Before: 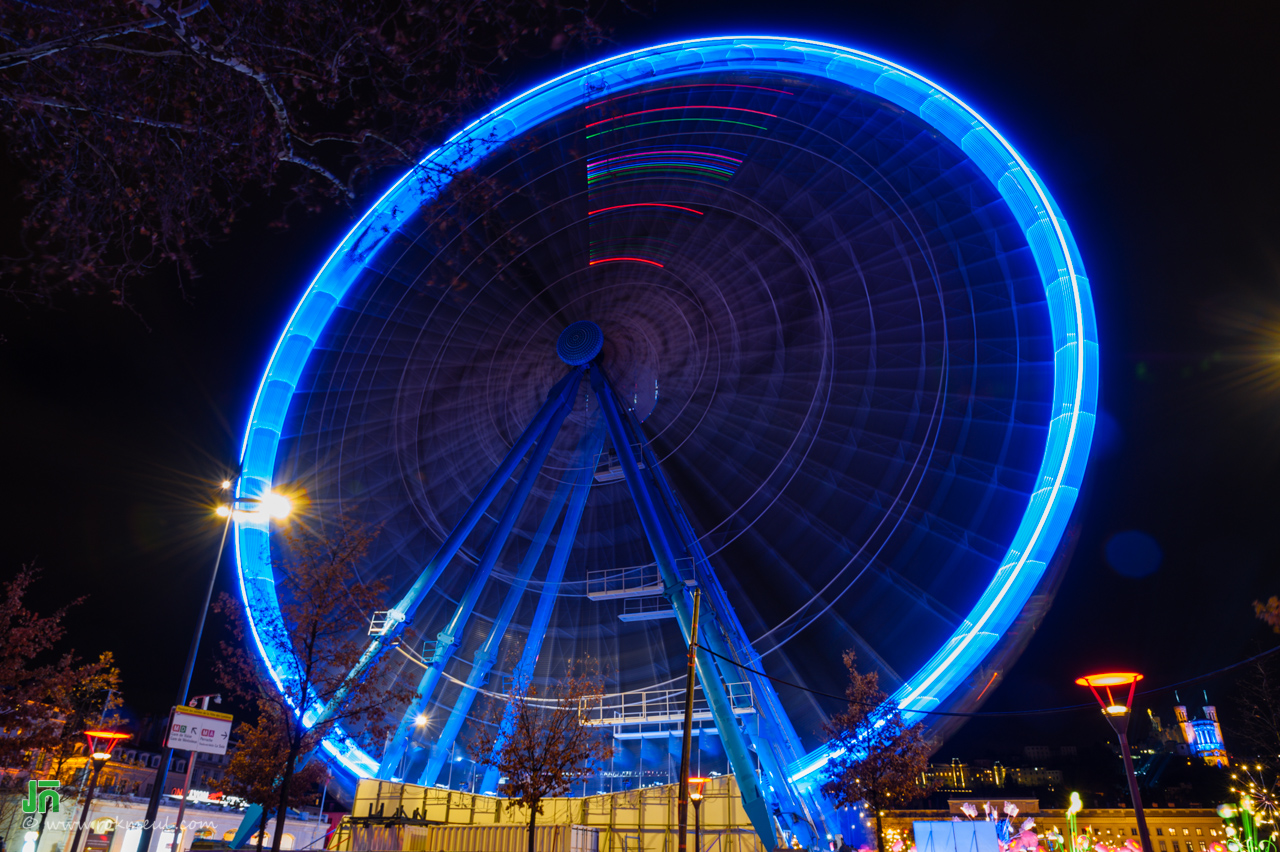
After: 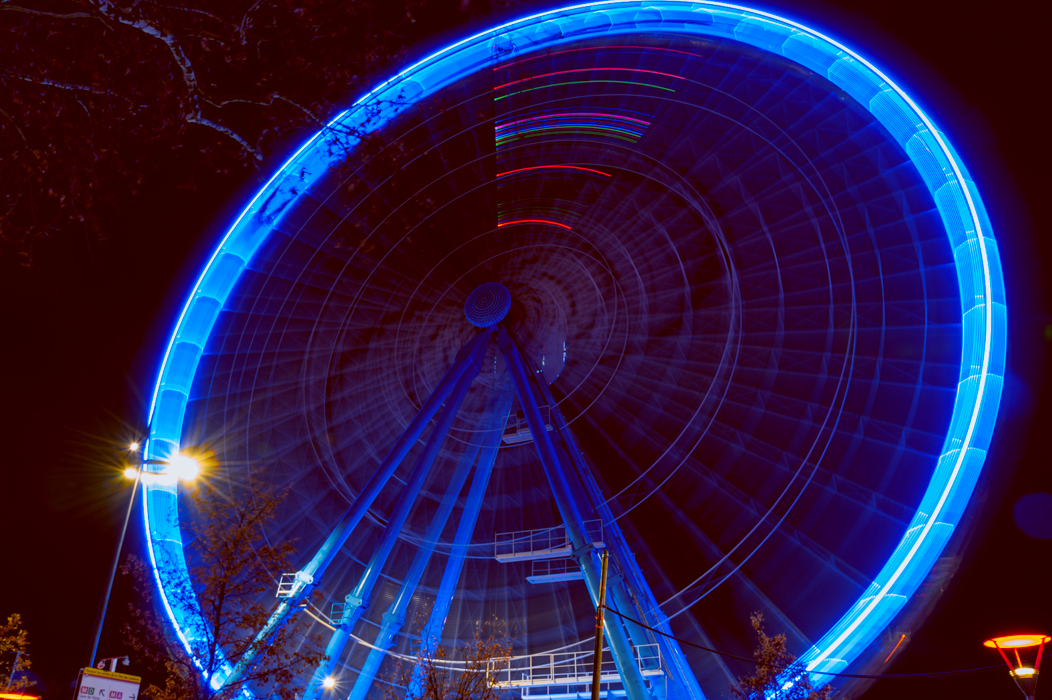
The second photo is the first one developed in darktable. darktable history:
color balance: lift [1, 1.015, 1.004, 0.985], gamma [1, 0.958, 0.971, 1.042], gain [1, 0.956, 0.977, 1.044]
crop and rotate: left 7.196%, top 4.574%, right 10.605%, bottom 13.178%
